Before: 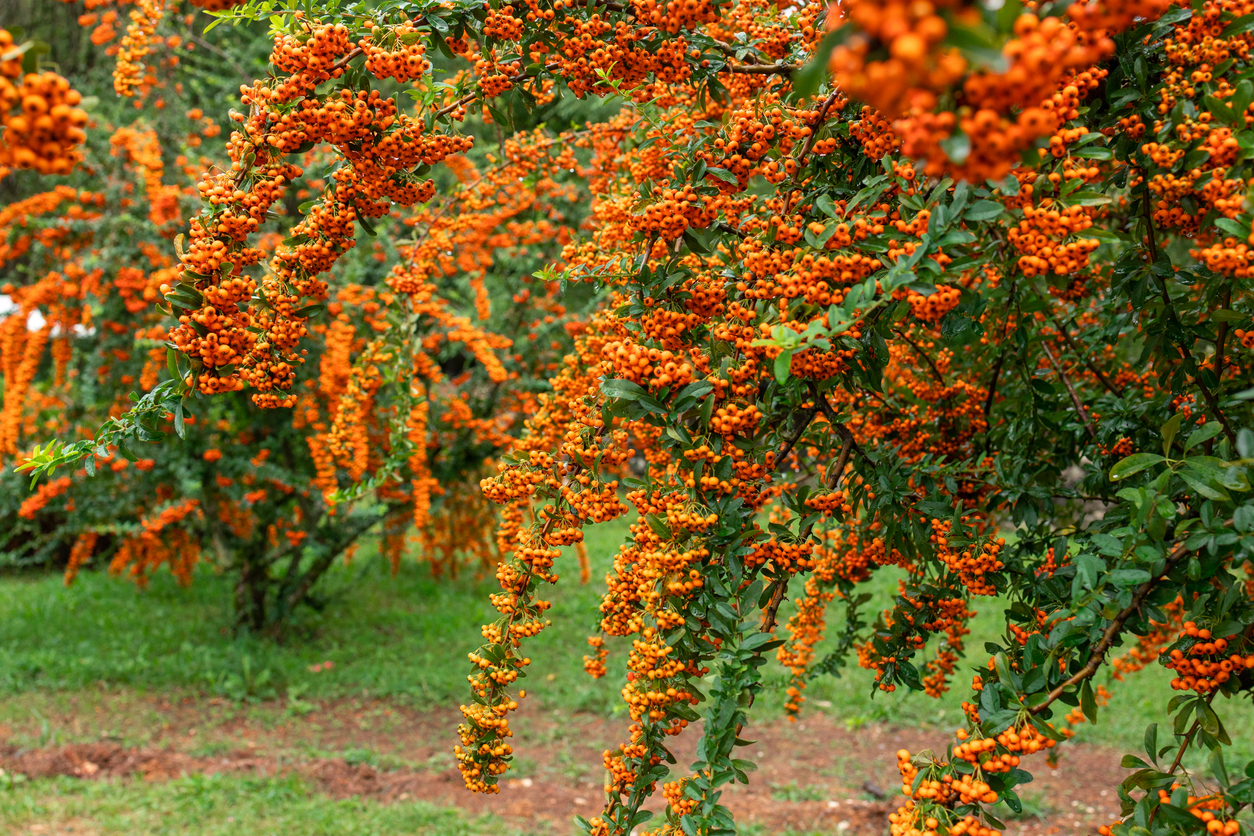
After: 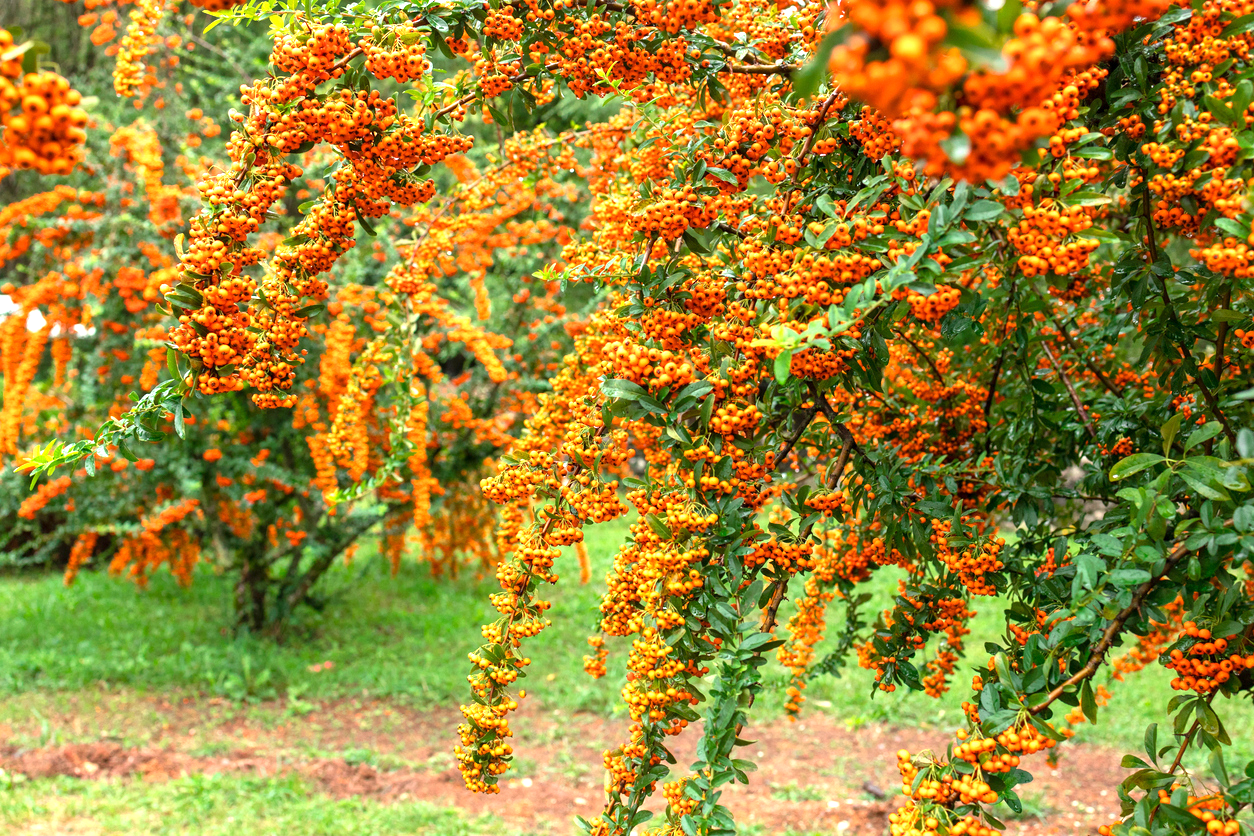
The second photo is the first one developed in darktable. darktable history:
exposure: exposure 1.063 EV, compensate highlight preservation false
